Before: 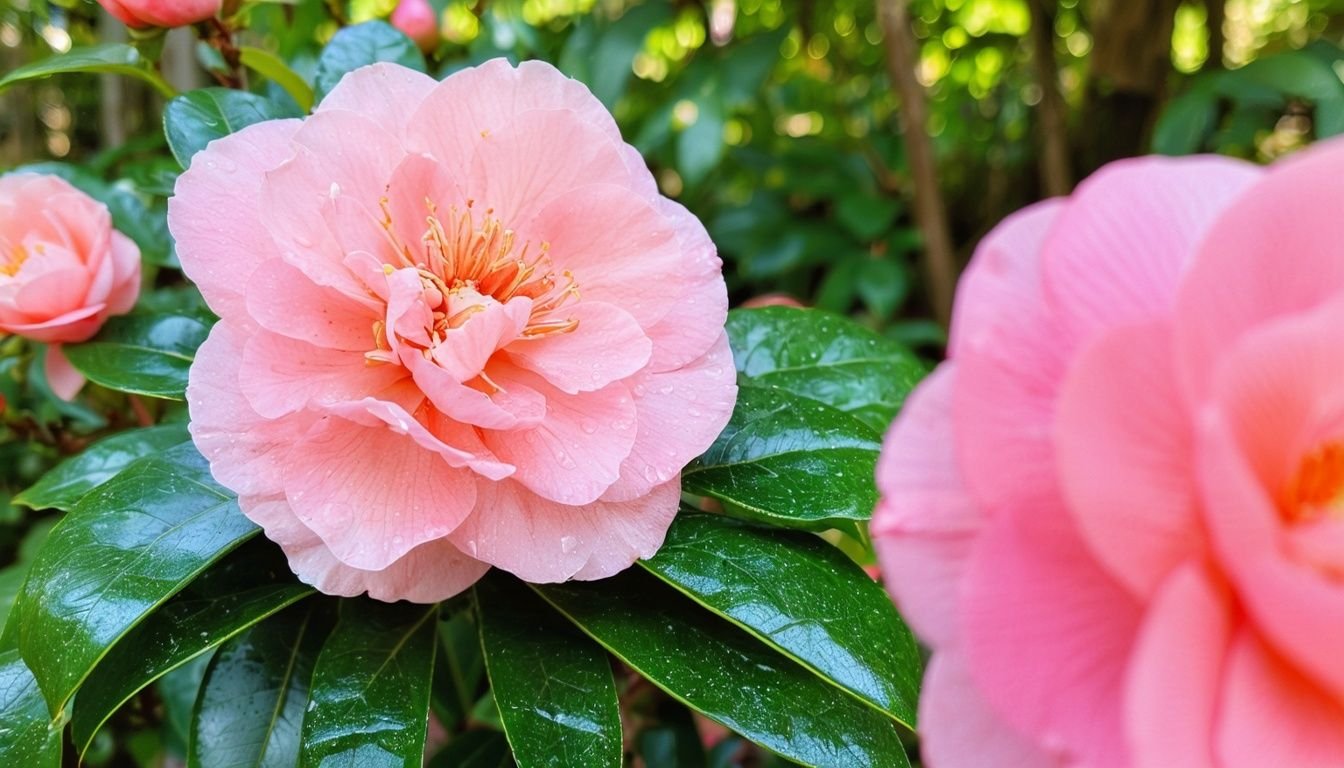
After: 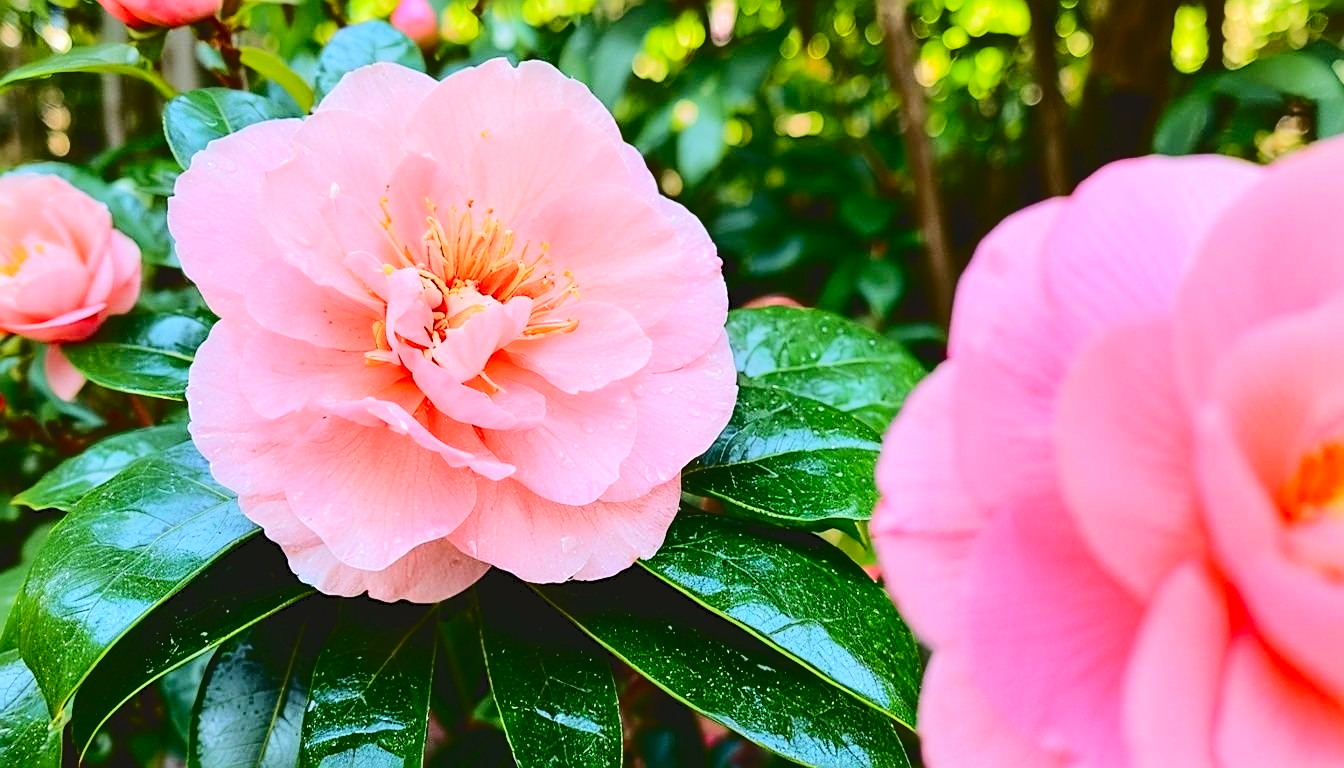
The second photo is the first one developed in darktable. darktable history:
contrast brightness saturation: contrast 0.18, saturation 0.297
exposure: exposure -0.015 EV, compensate highlight preservation false
sharpen: on, module defaults
tone curve: curves: ch0 [(0, 0) (0.003, 0.079) (0.011, 0.083) (0.025, 0.088) (0.044, 0.095) (0.069, 0.106) (0.1, 0.115) (0.136, 0.127) (0.177, 0.152) (0.224, 0.198) (0.277, 0.263) (0.335, 0.371) (0.399, 0.483) (0.468, 0.582) (0.543, 0.664) (0.623, 0.726) (0.709, 0.793) (0.801, 0.842) (0.898, 0.896) (1, 1)], color space Lab, independent channels, preserve colors none
